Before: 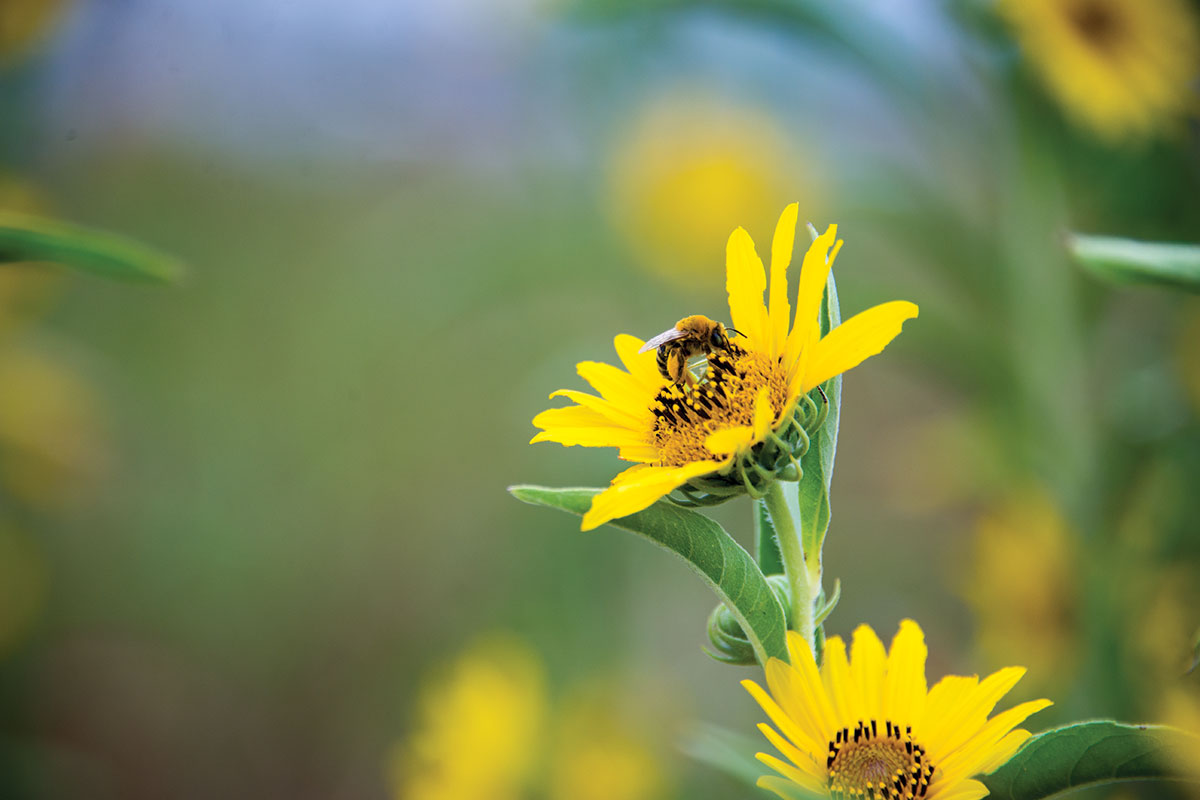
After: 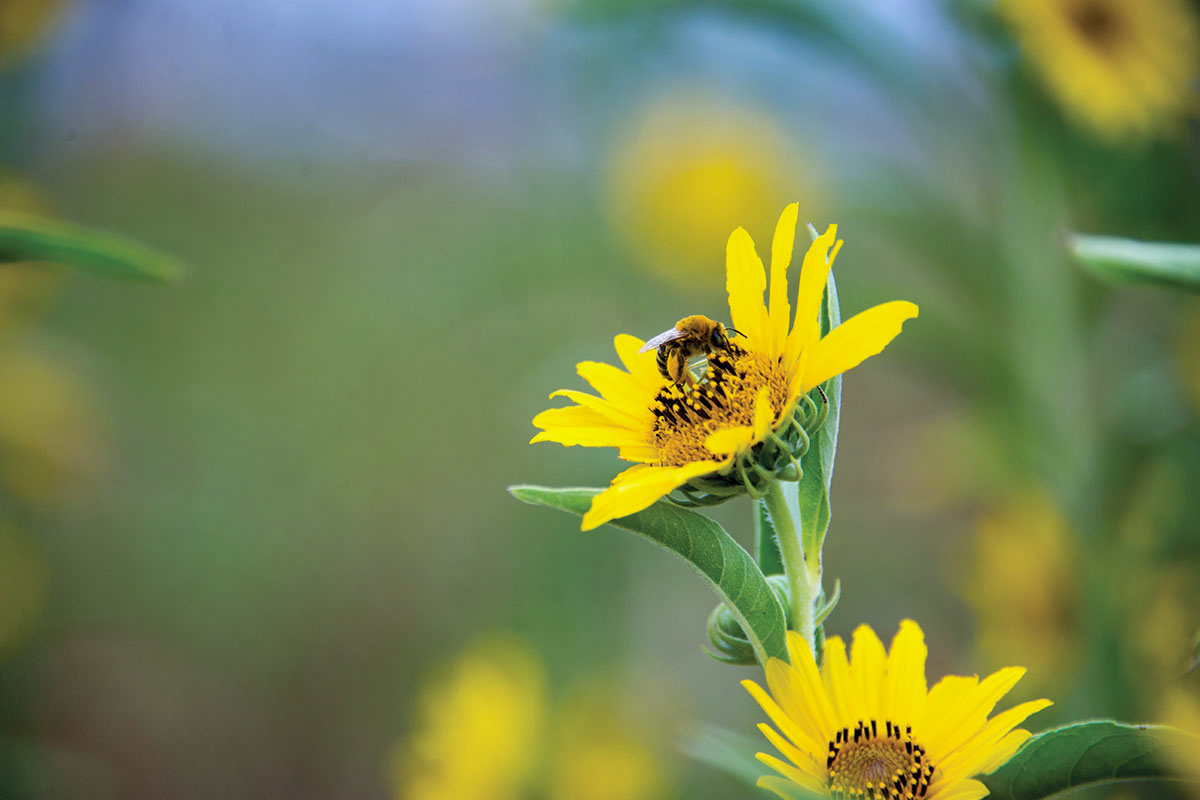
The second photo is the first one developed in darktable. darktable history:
white balance: red 0.974, blue 1.044
shadows and highlights: soften with gaussian
